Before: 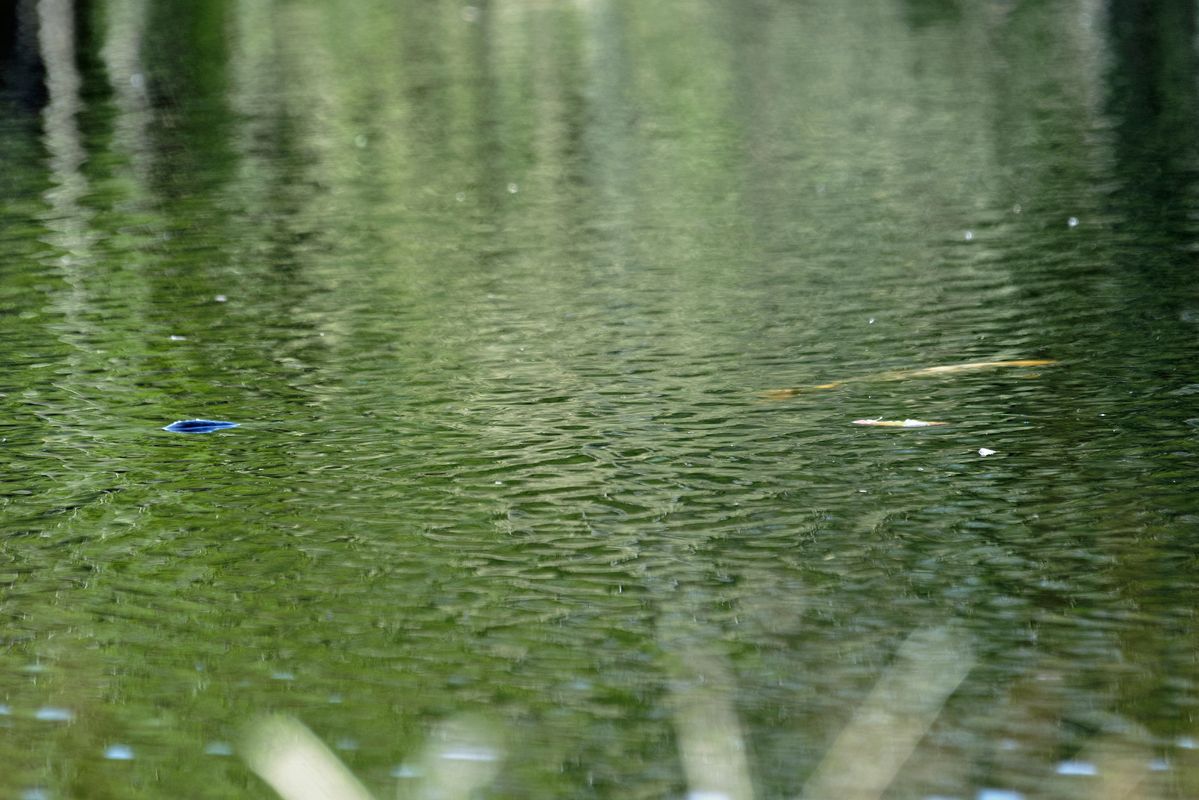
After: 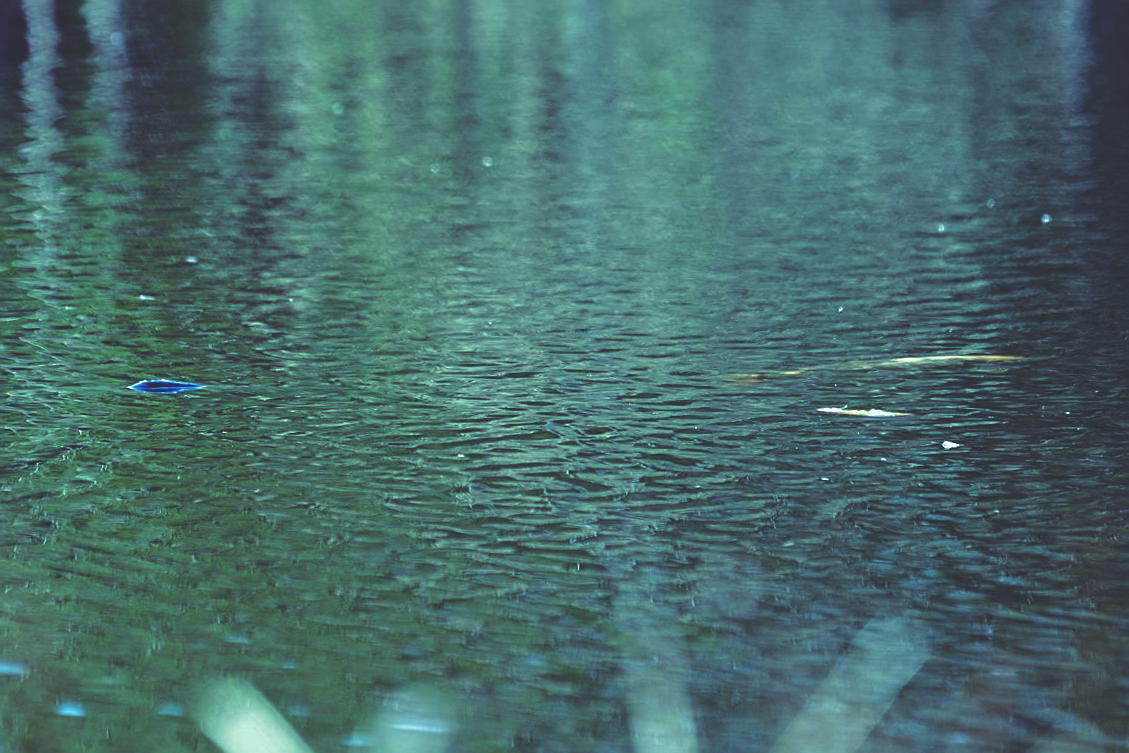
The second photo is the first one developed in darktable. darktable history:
rgb curve: curves: ch0 [(0, 0.186) (0.314, 0.284) (0.576, 0.466) (0.805, 0.691) (0.936, 0.886)]; ch1 [(0, 0.186) (0.314, 0.284) (0.581, 0.534) (0.771, 0.746) (0.936, 0.958)]; ch2 [(0, 0.216) (0.275, 0.39) (1, 1)], mode RGB, independent channels, compensate middle gray true, preserve colors none
sharpen: on, module defaults
crop and rotate: angle -2.38°
